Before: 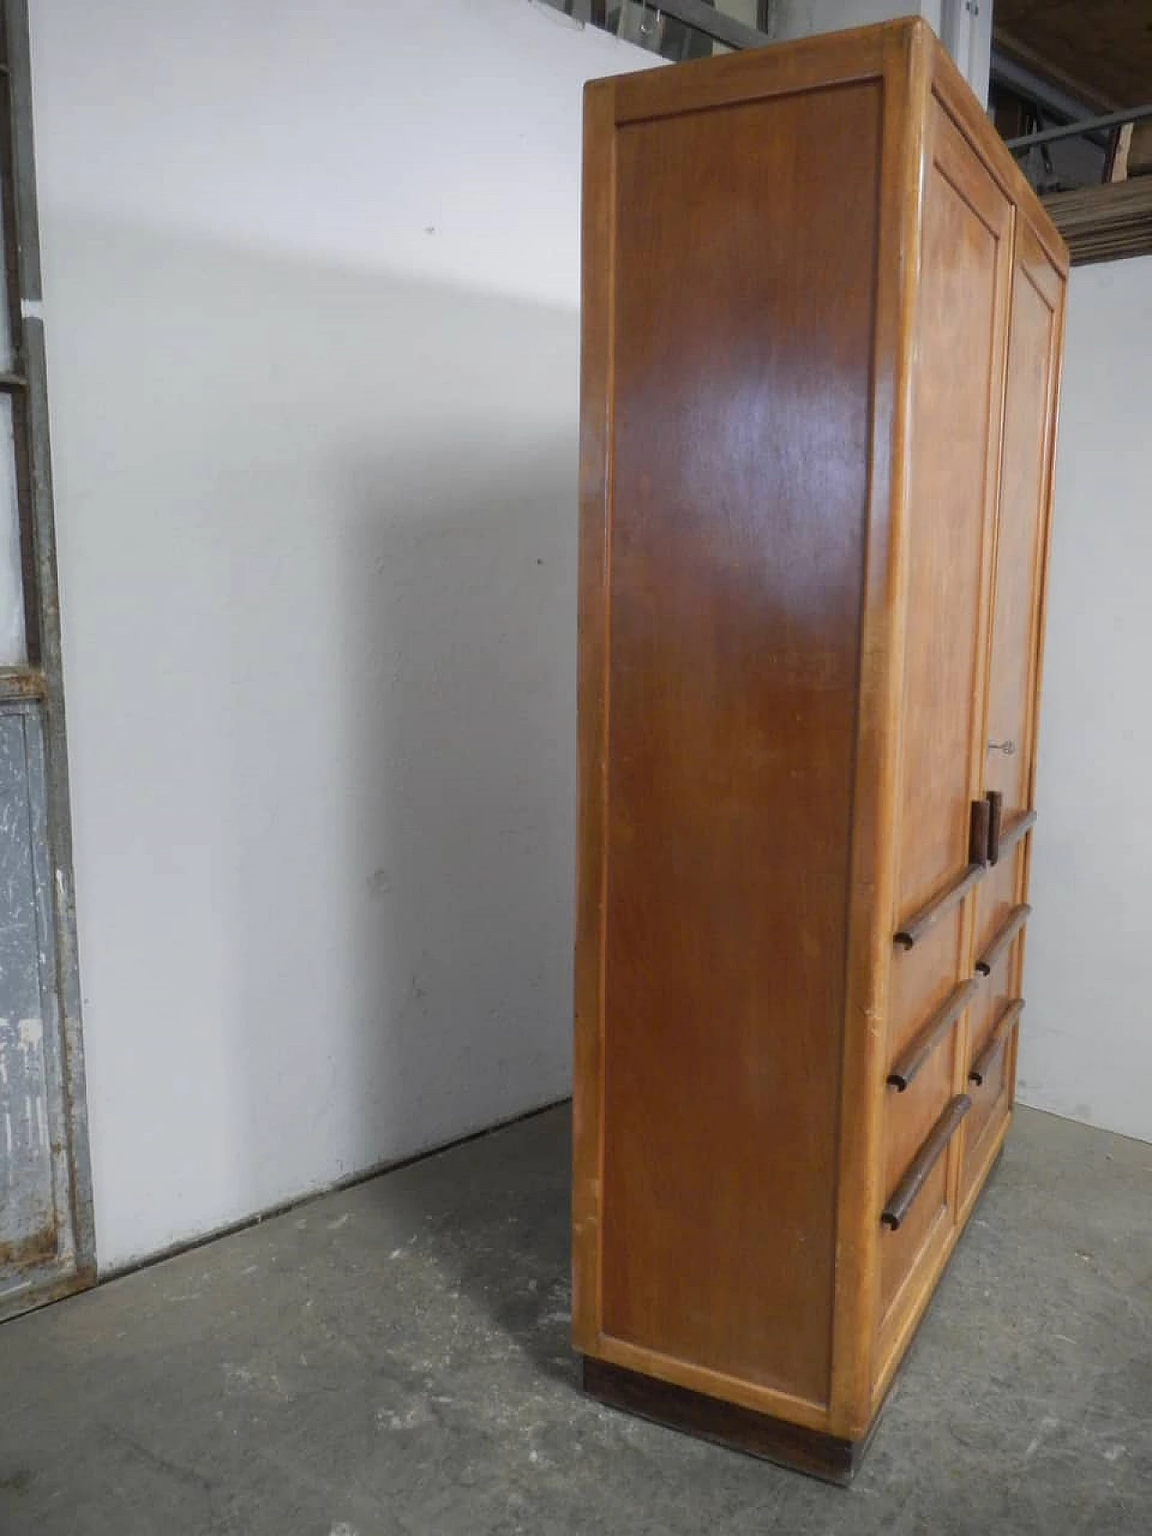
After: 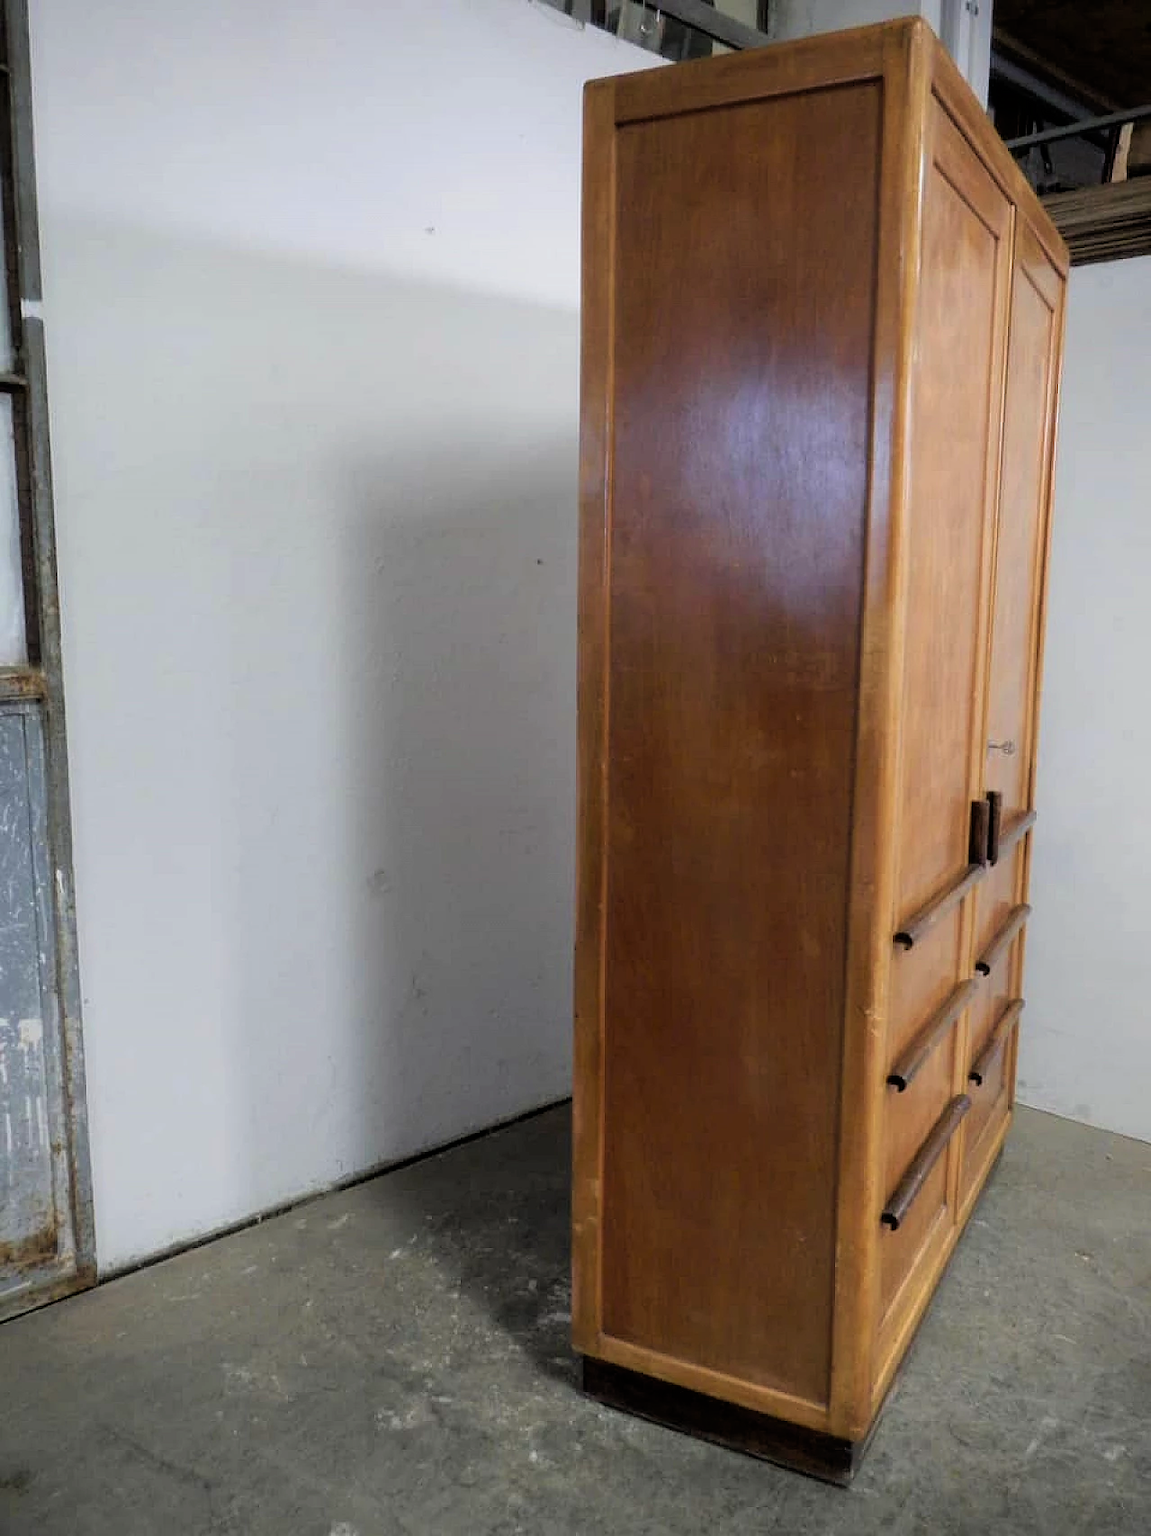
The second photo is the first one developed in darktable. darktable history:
velvia: on, module defaults
filmic rgb: black relative exposure -4.94 EV, white relative exposure 2.84 EV, threshold 3.04 EV, hardness 3.73, enable highlight reconstruction true
